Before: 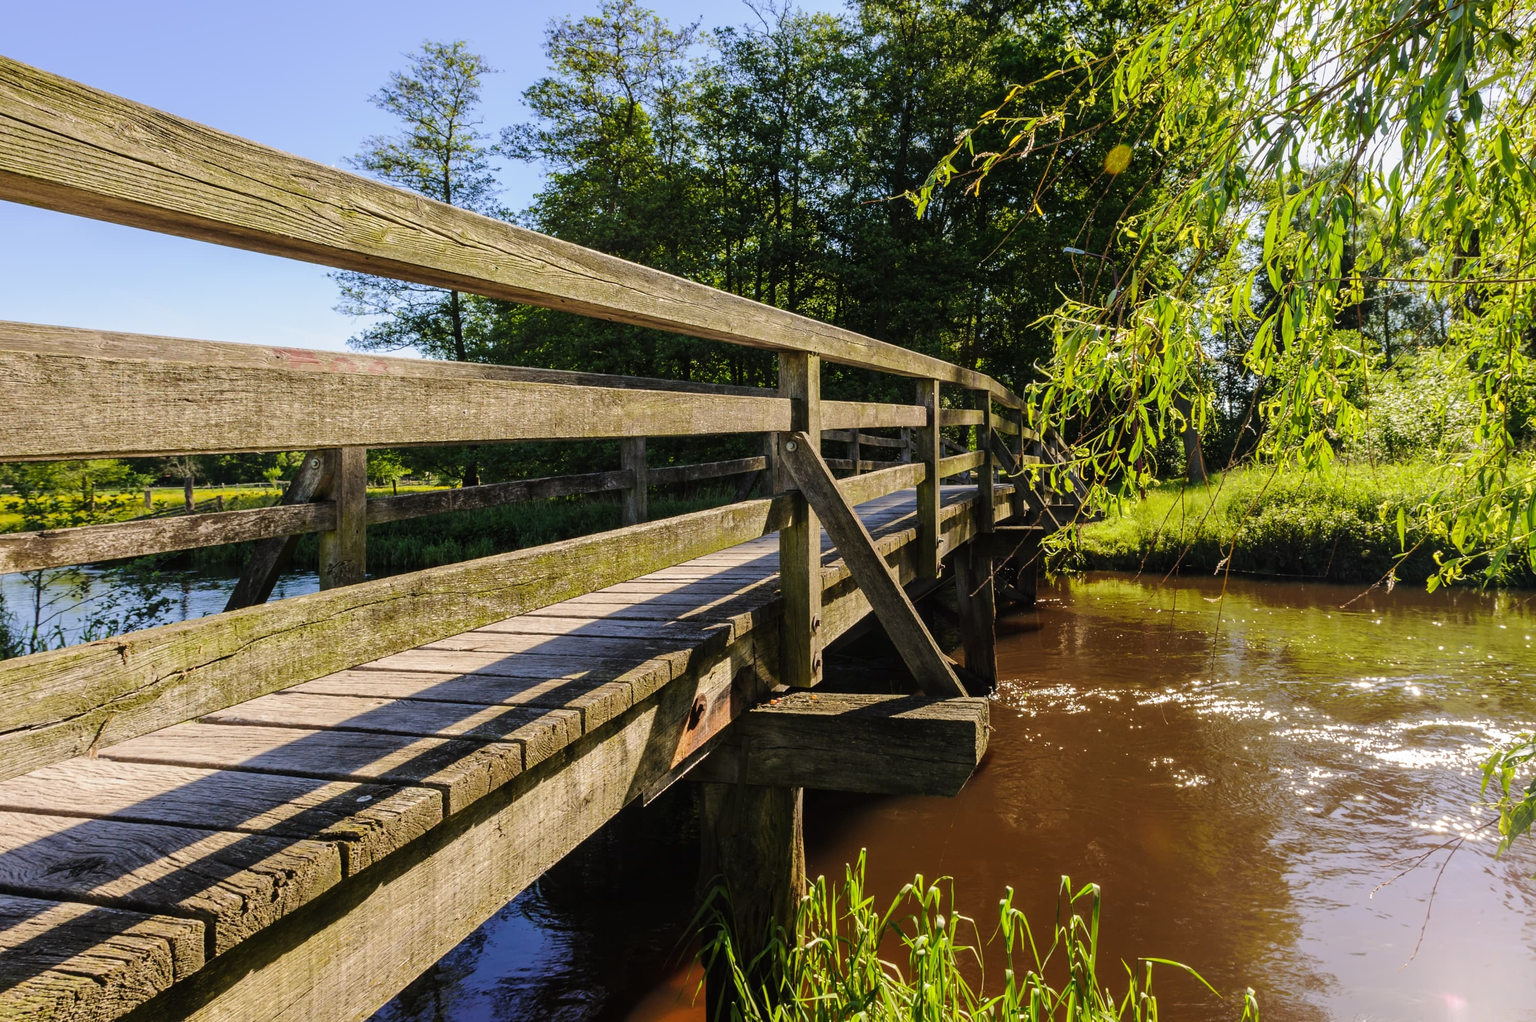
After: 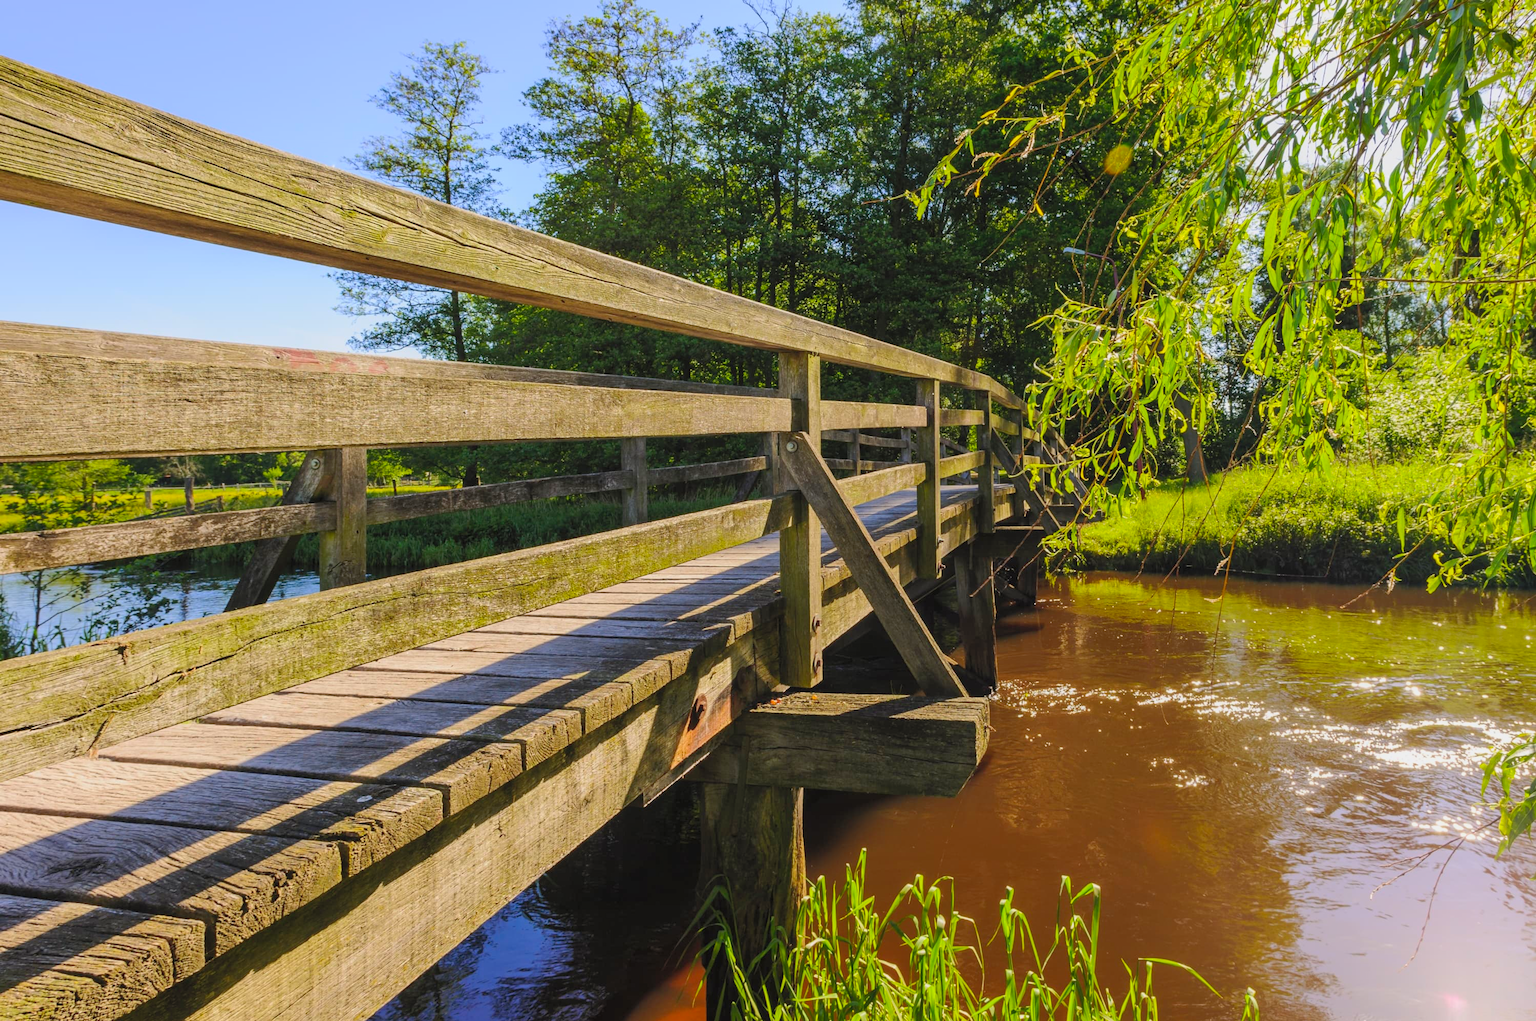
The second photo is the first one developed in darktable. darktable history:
tone equalizer: -8 EV 0.23 EV, -7 EV 0.448 EV, -6 EV 0.403 EV, -5 EV 0.267 EV, -3 EV -0.26 EV, -2 EV -0.389 EV, -1 EV -0.407 EV, +0 EV -0.266 EV
contrast brightness saturation: contrast 0.066, brightness 0.176, saturation 0.401
